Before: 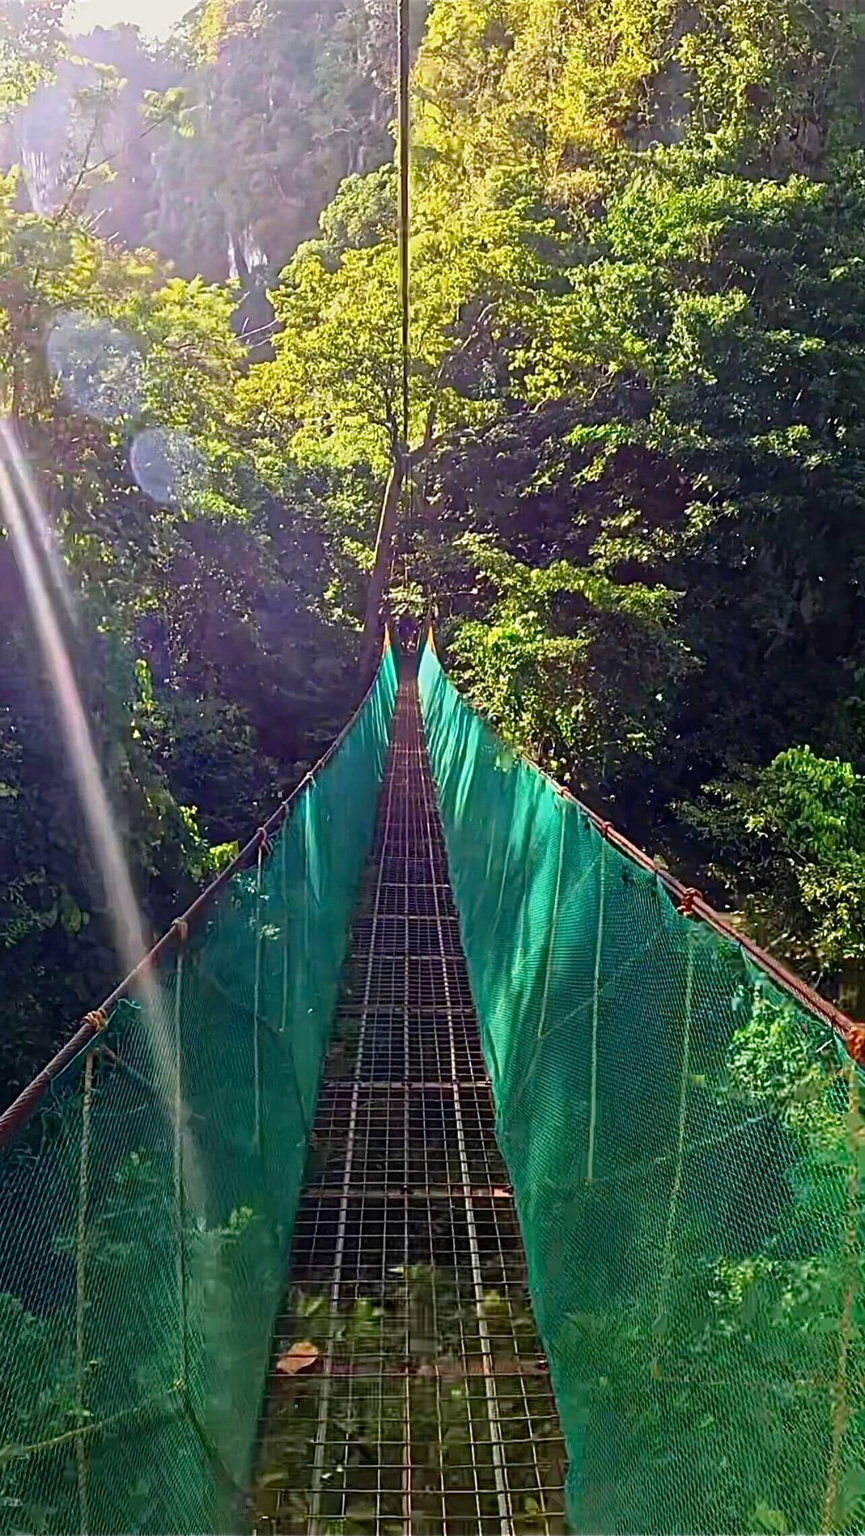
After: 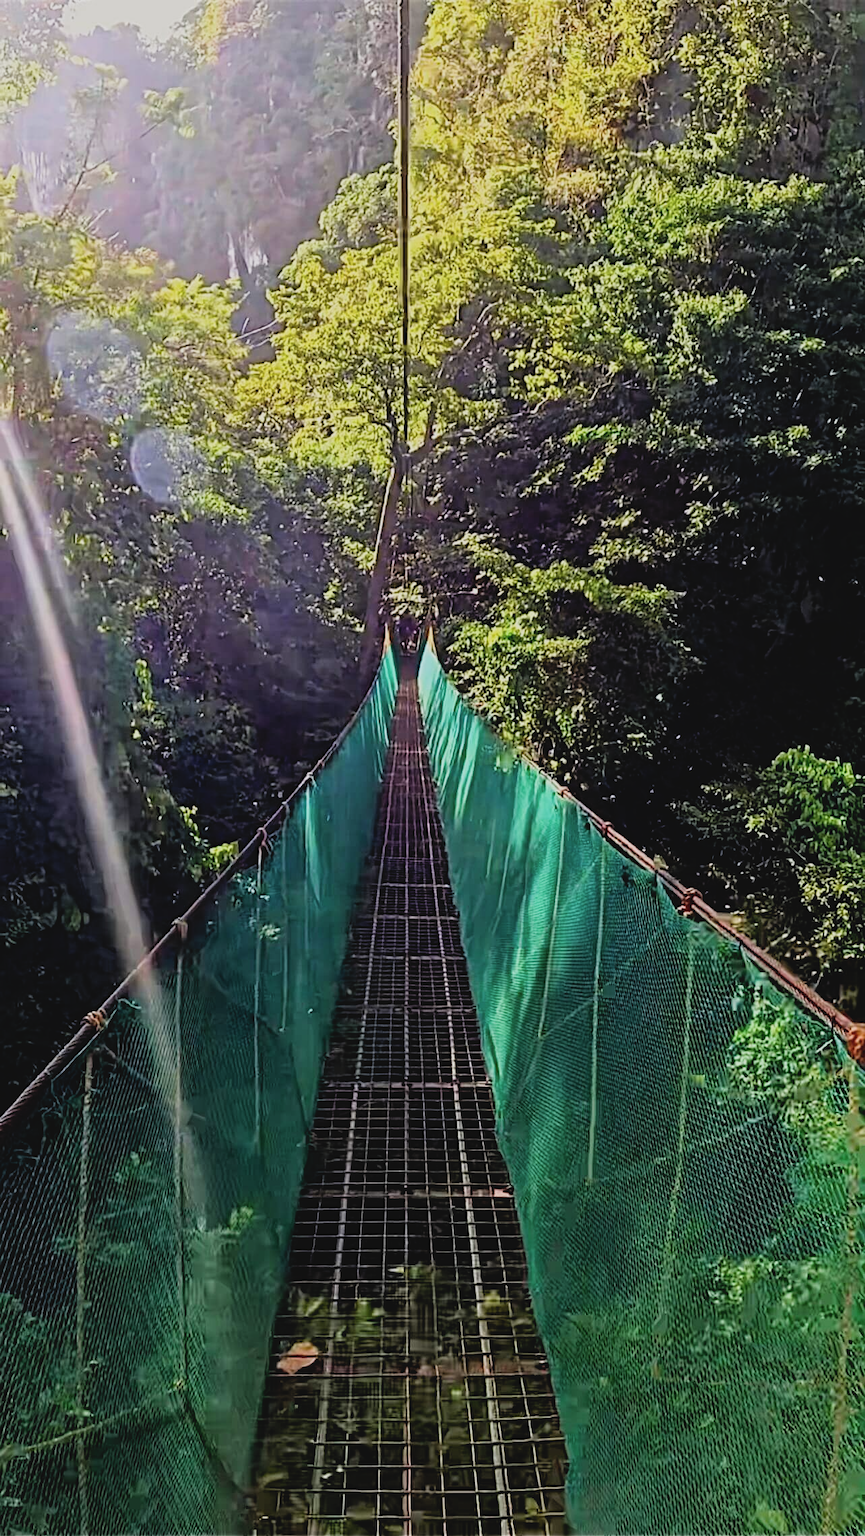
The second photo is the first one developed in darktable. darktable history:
contrast brightness saturation: contrast -0.1, saturation -0.1
filmic rgb: black relative exposure -5 EV, white relative exposure 3.5 EV, hardness 3.19, contrast 1.2, highlights saturation mix -30%
